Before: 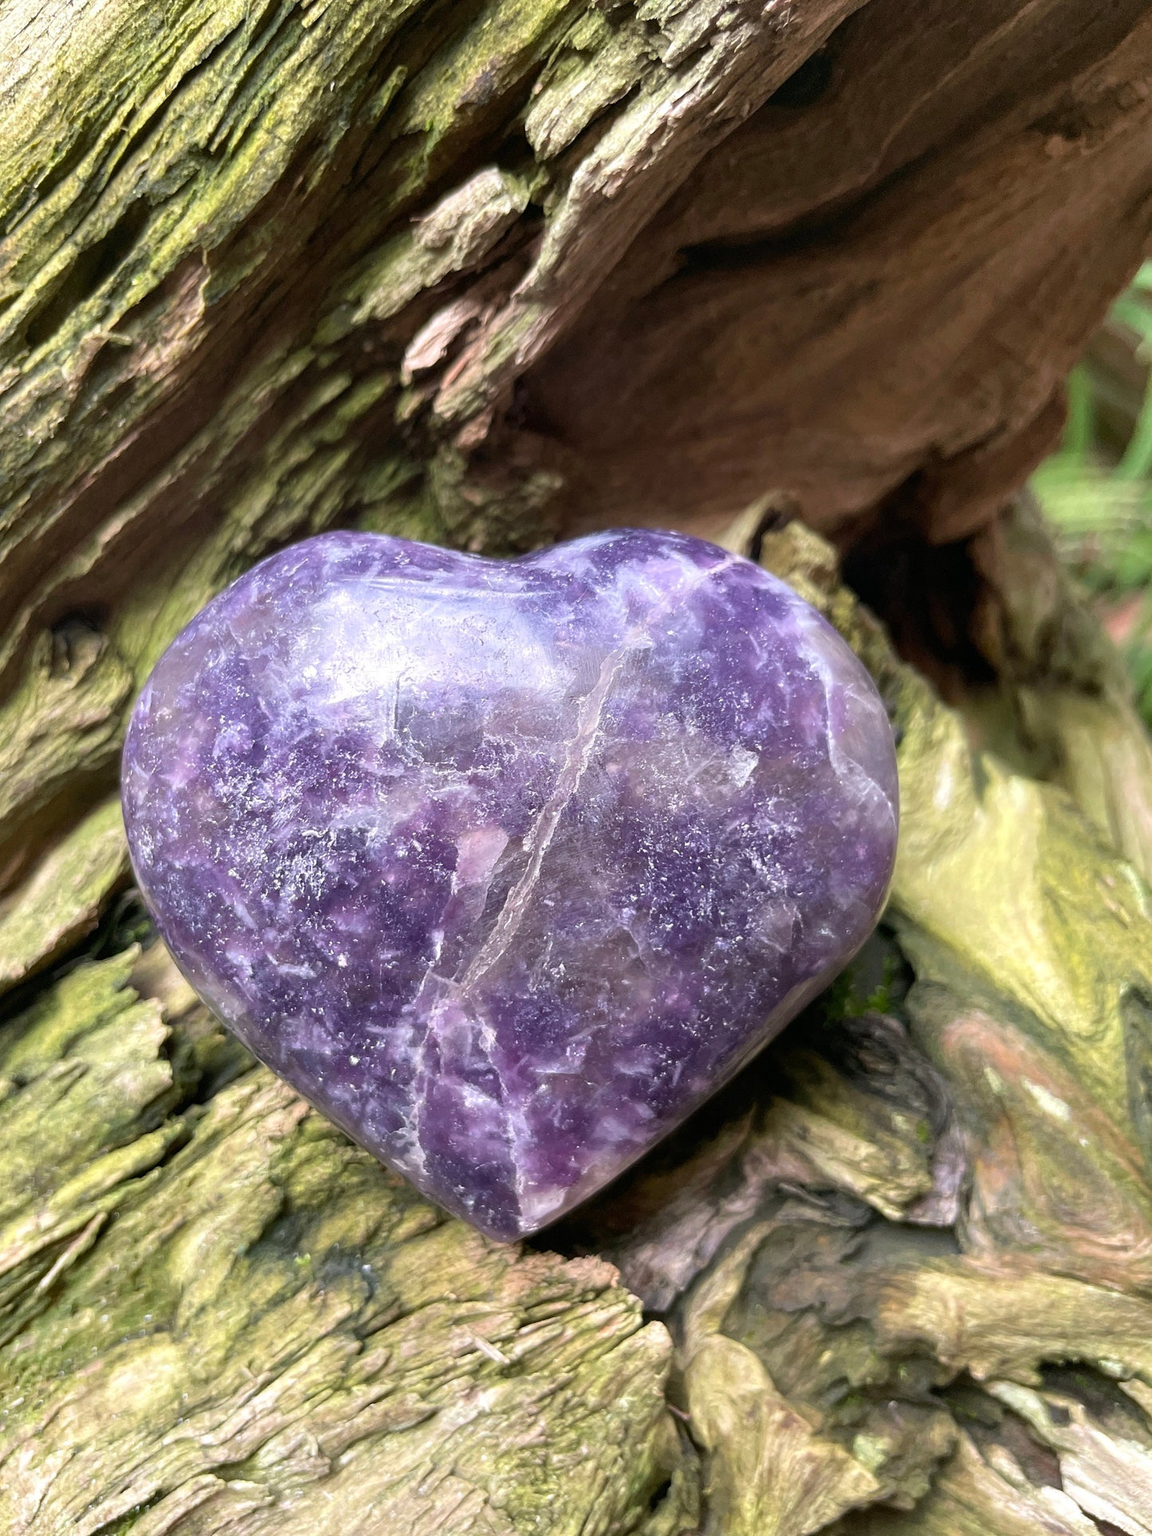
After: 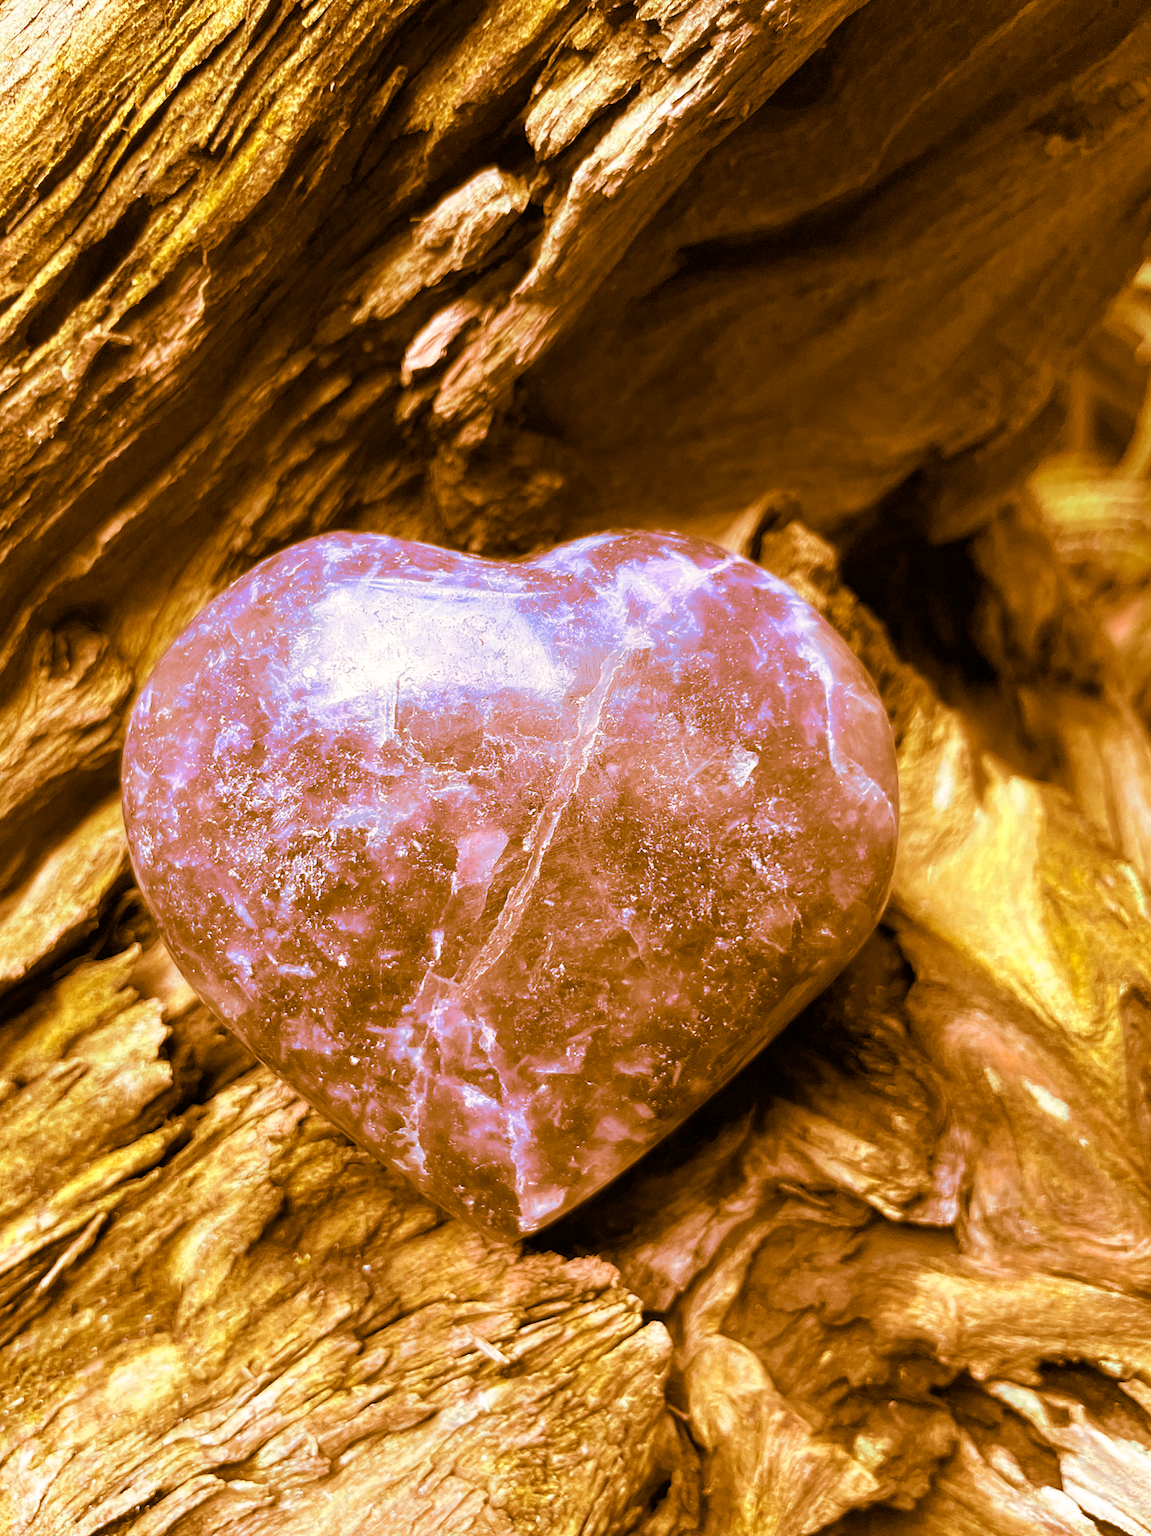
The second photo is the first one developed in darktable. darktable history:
color balance rgb: linear chroma grading › global chroma 9.31%, global vibrance 41.49%
split-toning: shadows › hue 26°, shadows › saturation 0.92, highlights › hue 40°, highlights › saturation 0.92, balance -63, compress 0%
